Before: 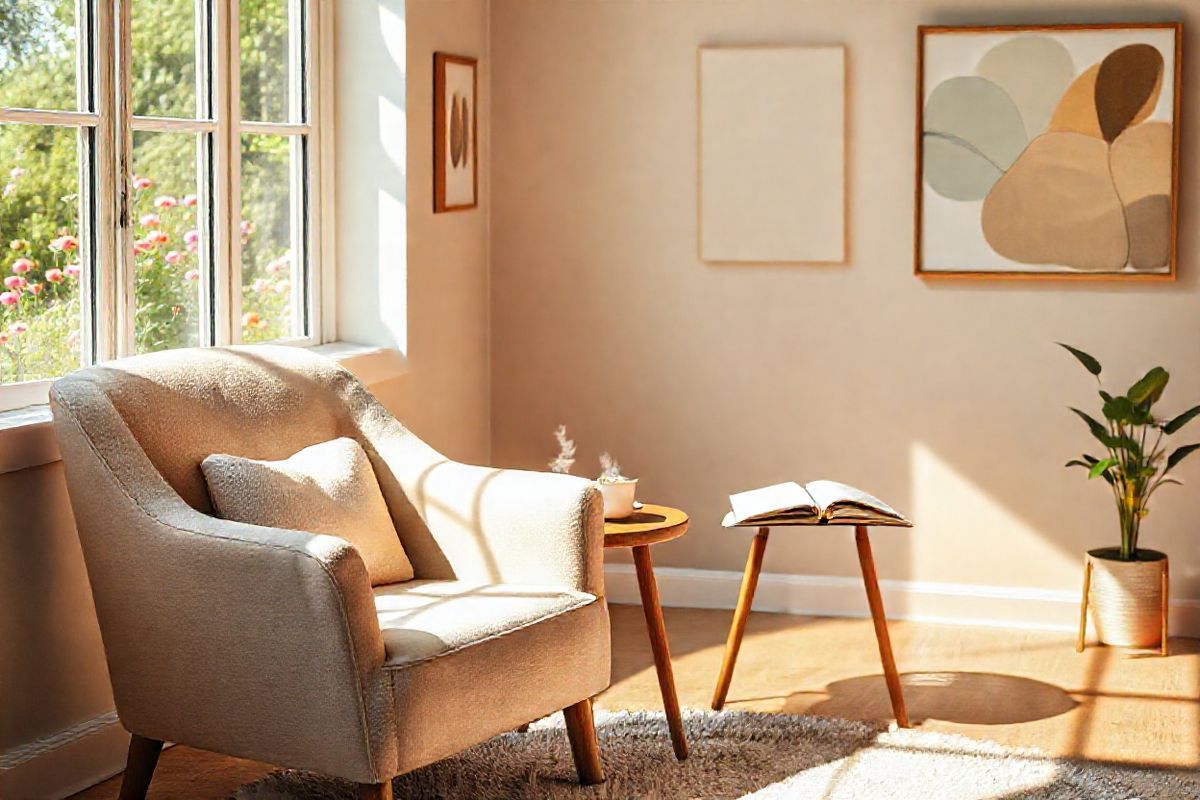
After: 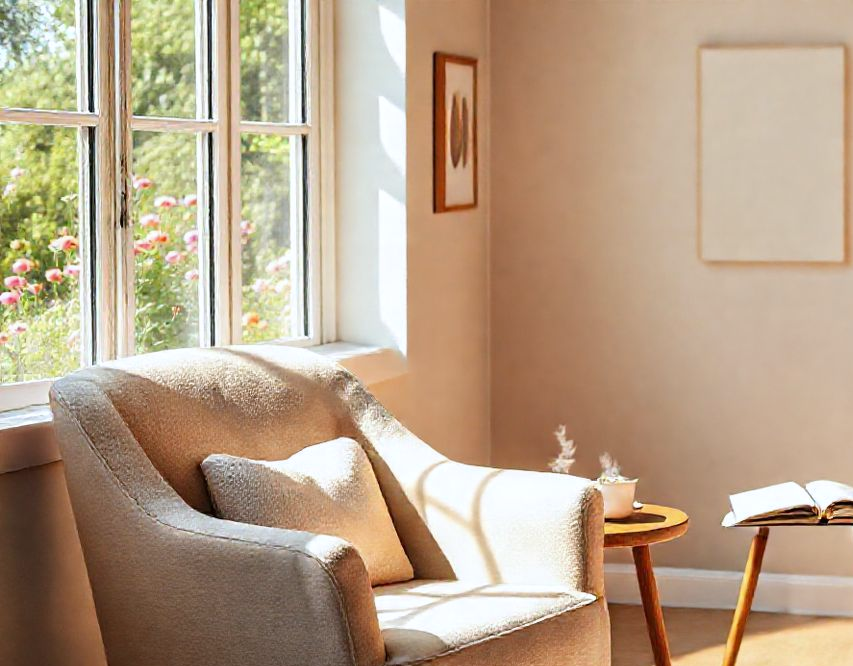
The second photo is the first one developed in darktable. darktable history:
white balance: red 0.983, blue 1.036
crop: right 28.885%, bottom 16.626%
